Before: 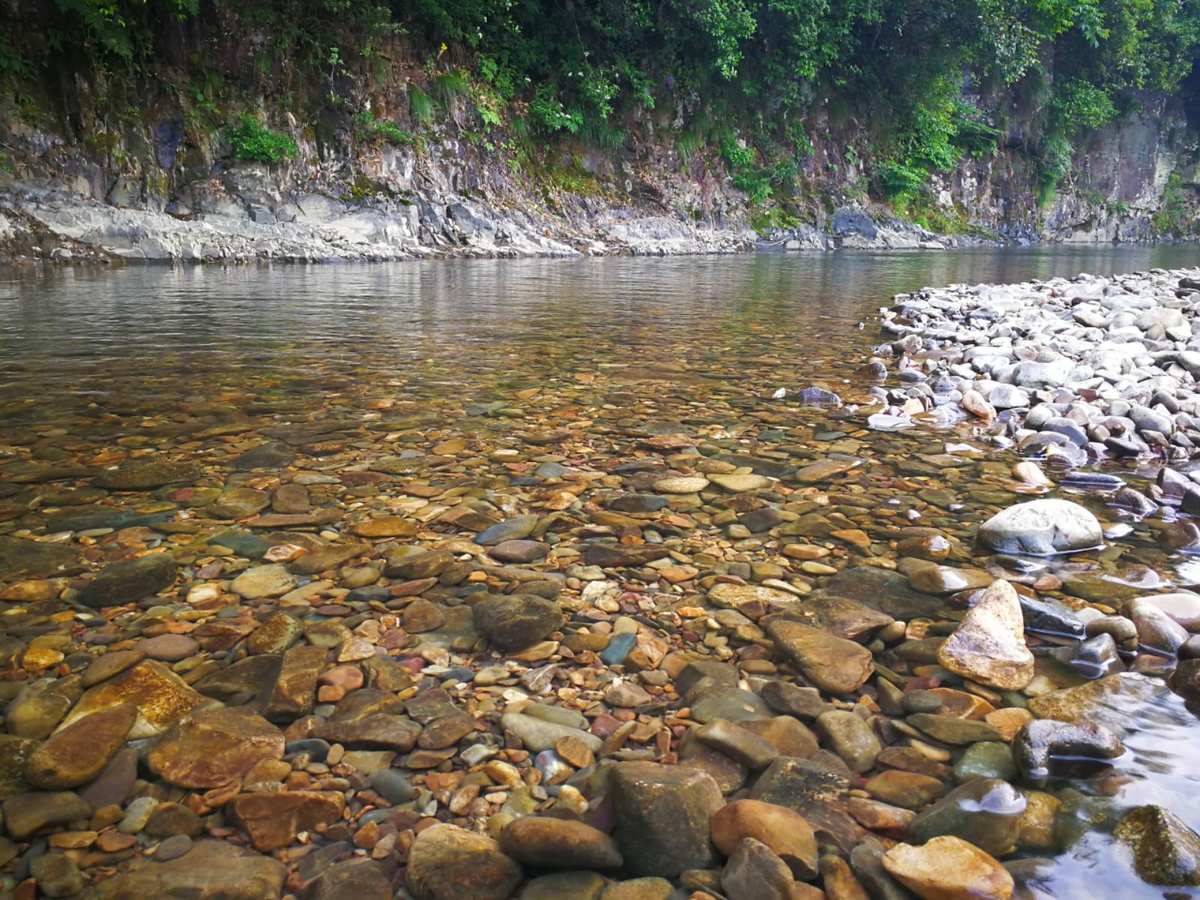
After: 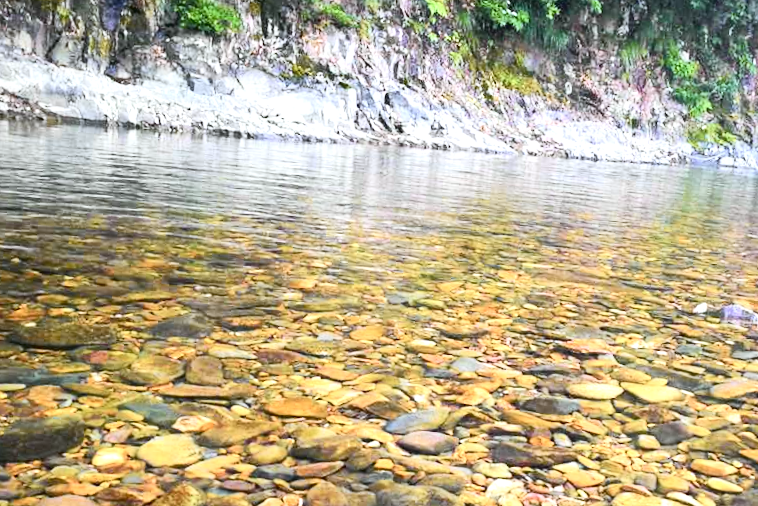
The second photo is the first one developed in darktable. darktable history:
exposure: exposure 0.935 EV, compensate highlight preservation false
crop and rotate: angle -4.99°, left 2.122%, top 6.945%, right 27.566%, bottom 30.519%
white balance: red 0.984, blue 1.059
contrast brightness saturation: contrast 0.1, saturation -0.36
tone curve: curves: ch0 [(0, 0.021) (0.148, 0.076) (0.232, 0.191) (0.398, 0.423) (0.572, 0.672) (0.705, 0.812) (0.877, 0.931) (0.99, 0.987)]; ch1 [(0, 0) (0.377, 0.325) (0.493, 0.486) (0.508, 0.502) (0.515, 0.514) (0.554, 0.586) (0.623, 0.658) (0.701, 0.704) (0.778, 0.751) (1, 1)]; ch2 [(0, 0) (0.431, 0.398) (0.485, 0.486) (0.495, 0.498) (0.511, 0.507) (0.58, 0.66) (0.679, 0.757) (0.749, 0.829) (1, 0.991)], color space Lab, independent channels
